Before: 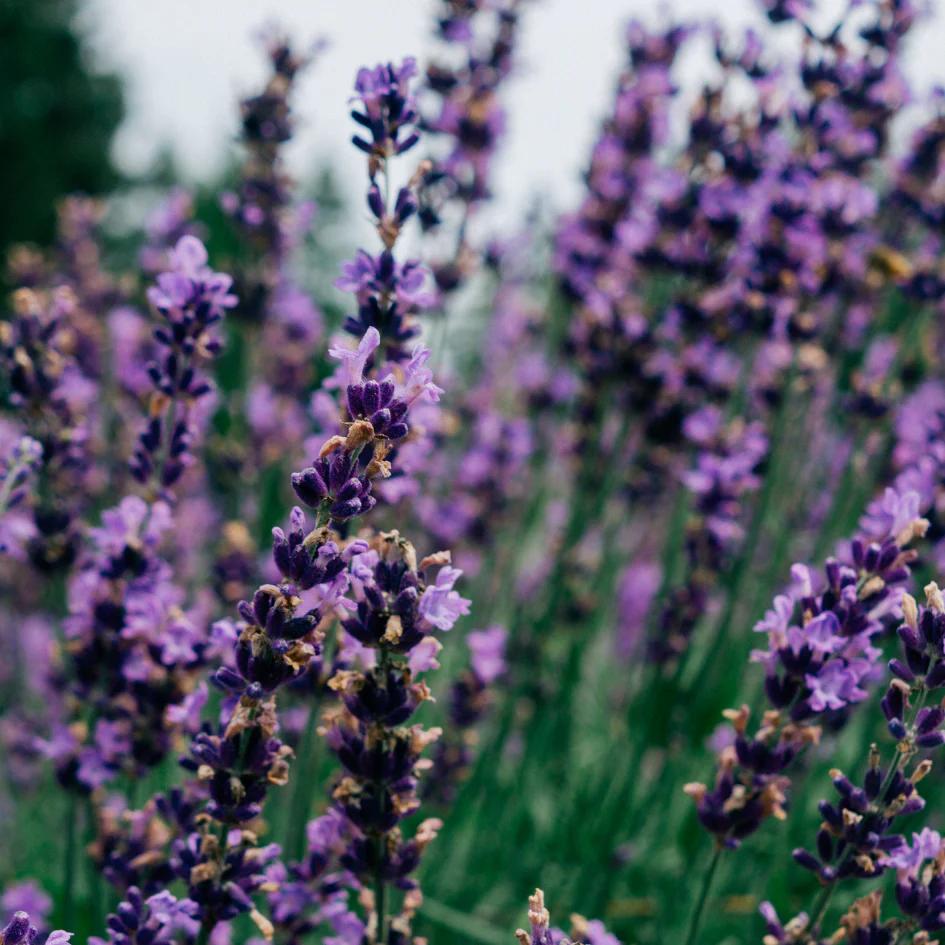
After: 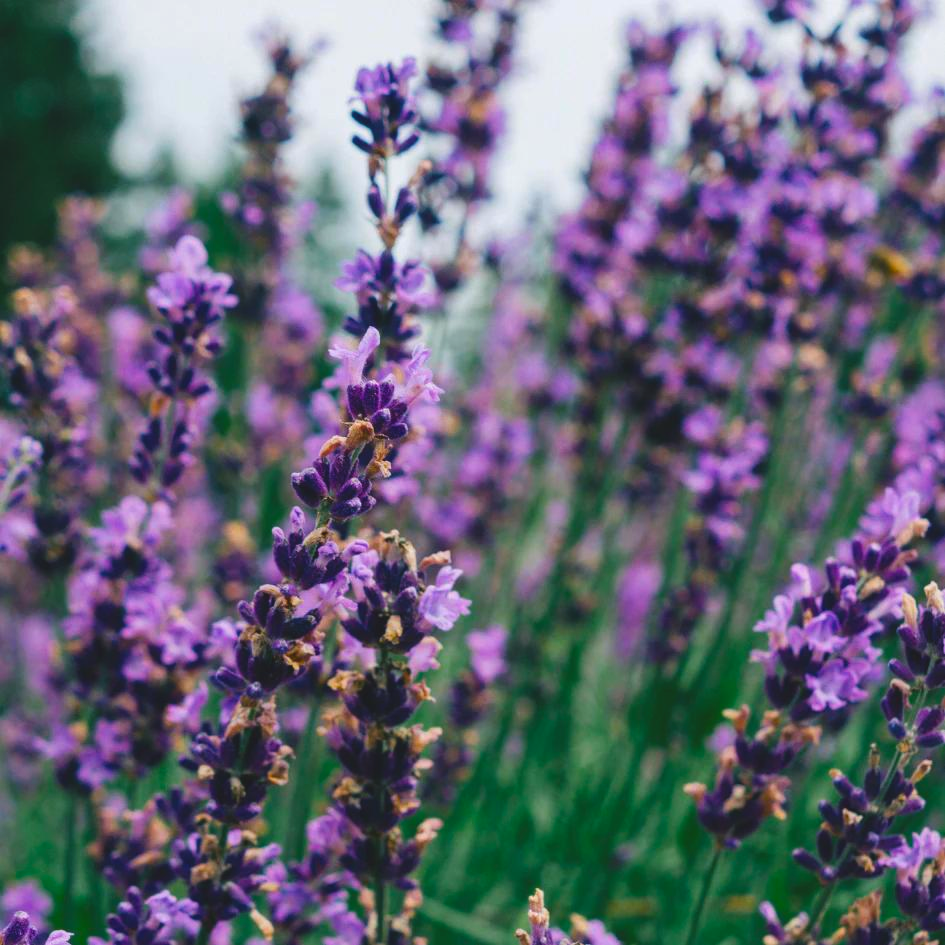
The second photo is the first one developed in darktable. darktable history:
color balance: lift [1.007, 1, 1, 1], gamma [1.097, 1, 1, 1]
color balance rgb: perceptual saturation grading › global saturation 30%, global vibrance 20%
